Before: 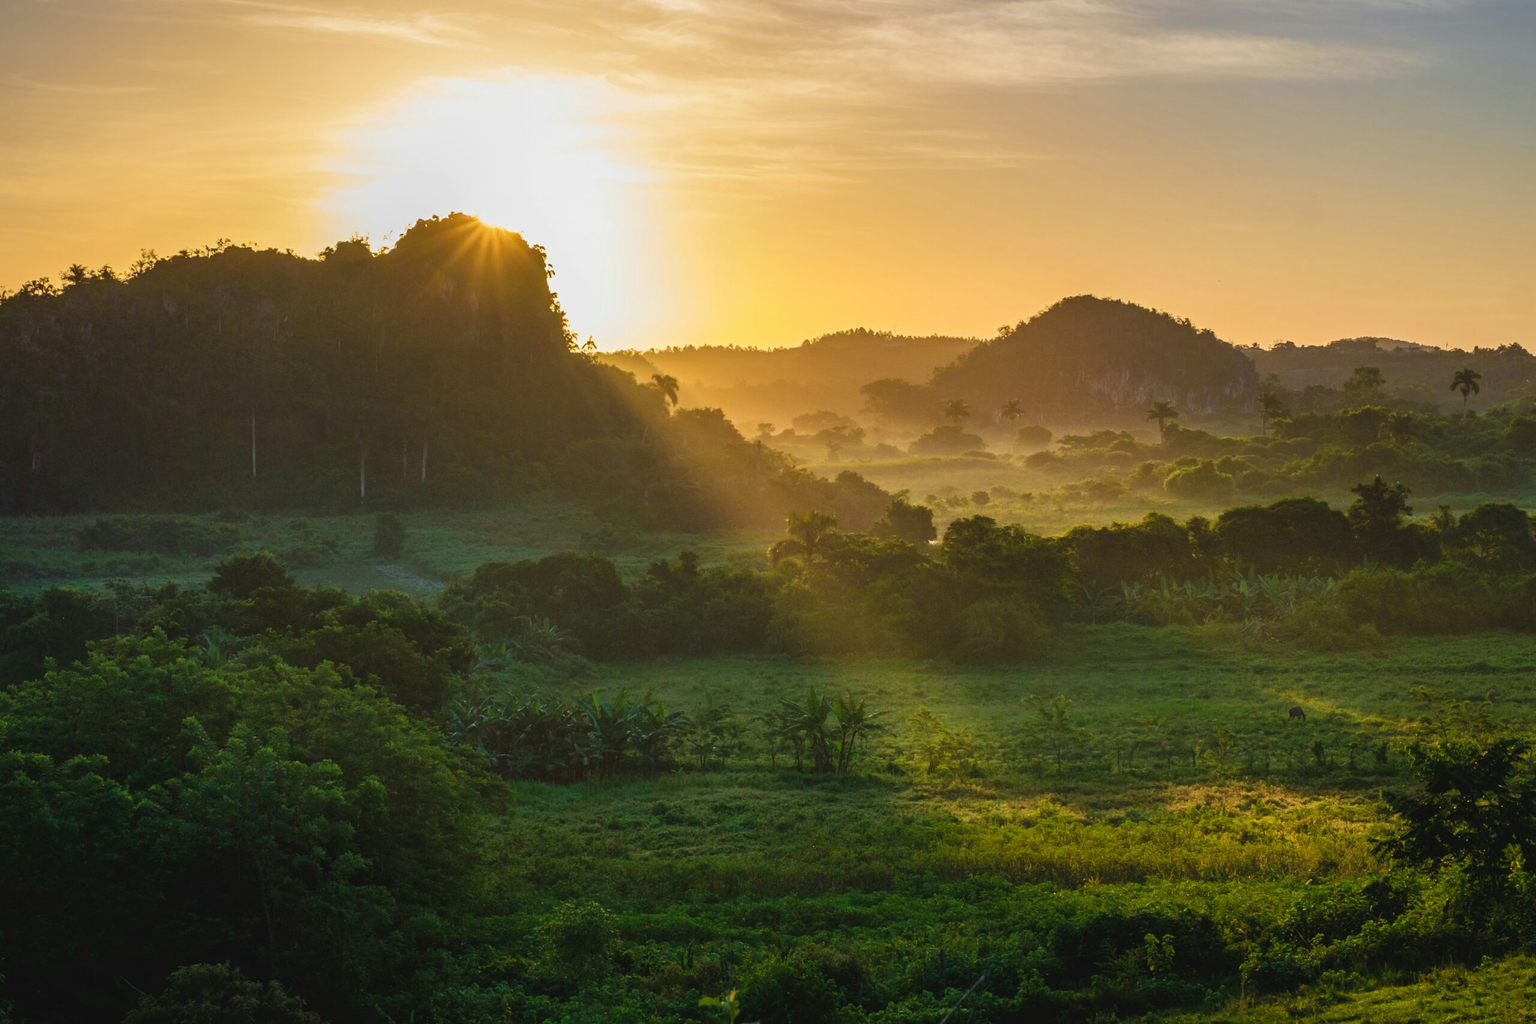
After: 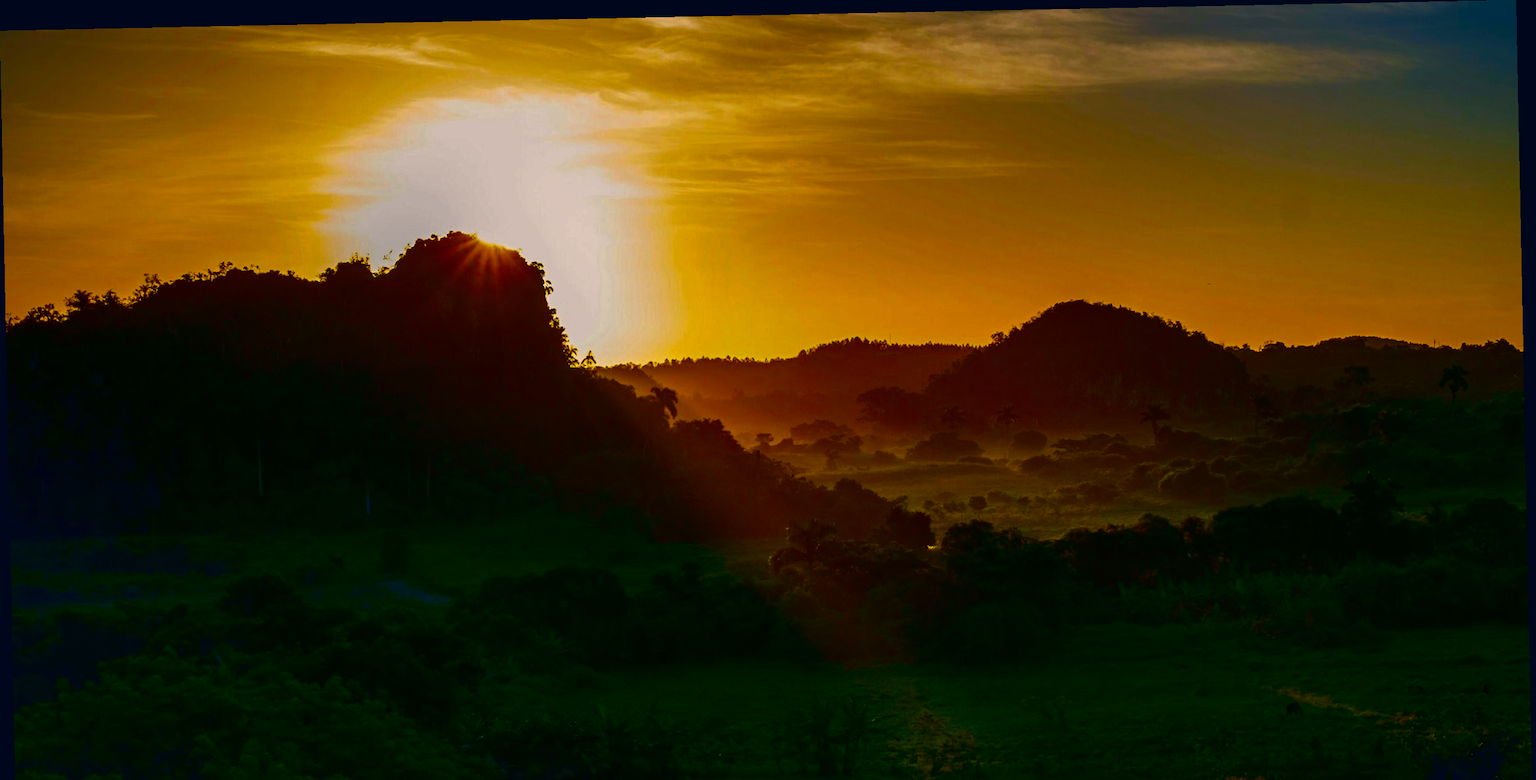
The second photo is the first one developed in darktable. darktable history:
crop: bottom 24.988%
contrast brightness saturation: brightness -1, saturation 1
color correction: highlights a* 10.32, highlights b* 14.66, shadows a* -9.59, shadows b* -15.02
rotate and perspective: rotation -1.17°, automatic cropping off
